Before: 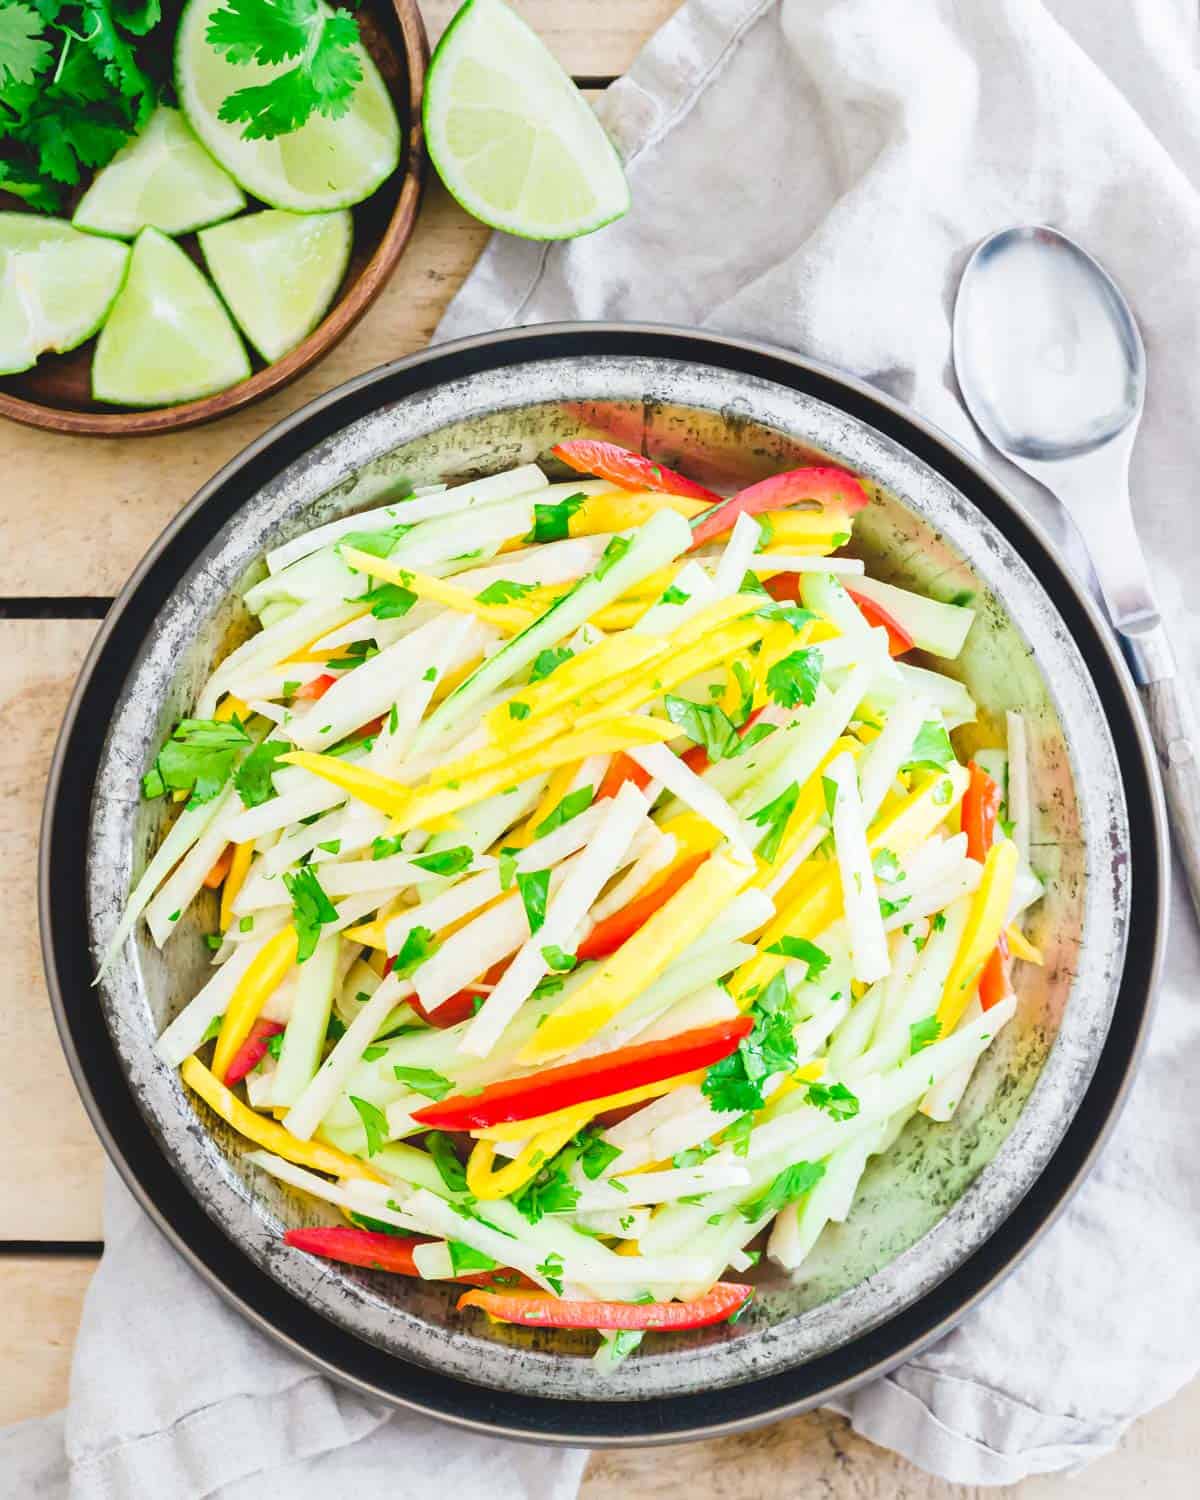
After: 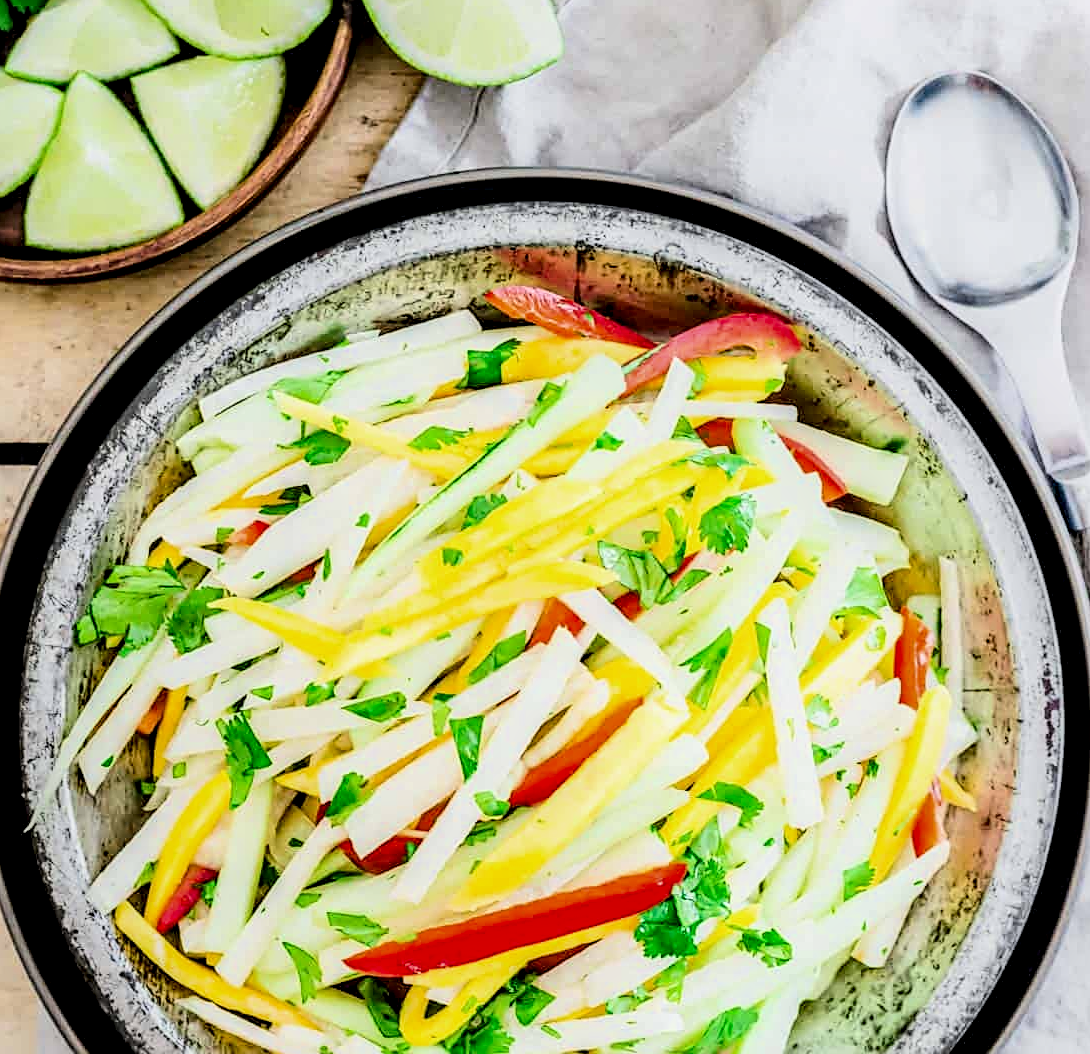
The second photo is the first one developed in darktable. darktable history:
sharpen: on, module defaults
tone equalizer: on, module defaults
local contrast: highlights 20%, shadows 70%, detail 170%
filmic rgb: hardness 4.17, contrast 1.364, color science v6 (2022)
crop: left 5.596%, top 10.314%, right 3.534%, bottom 19.395%
